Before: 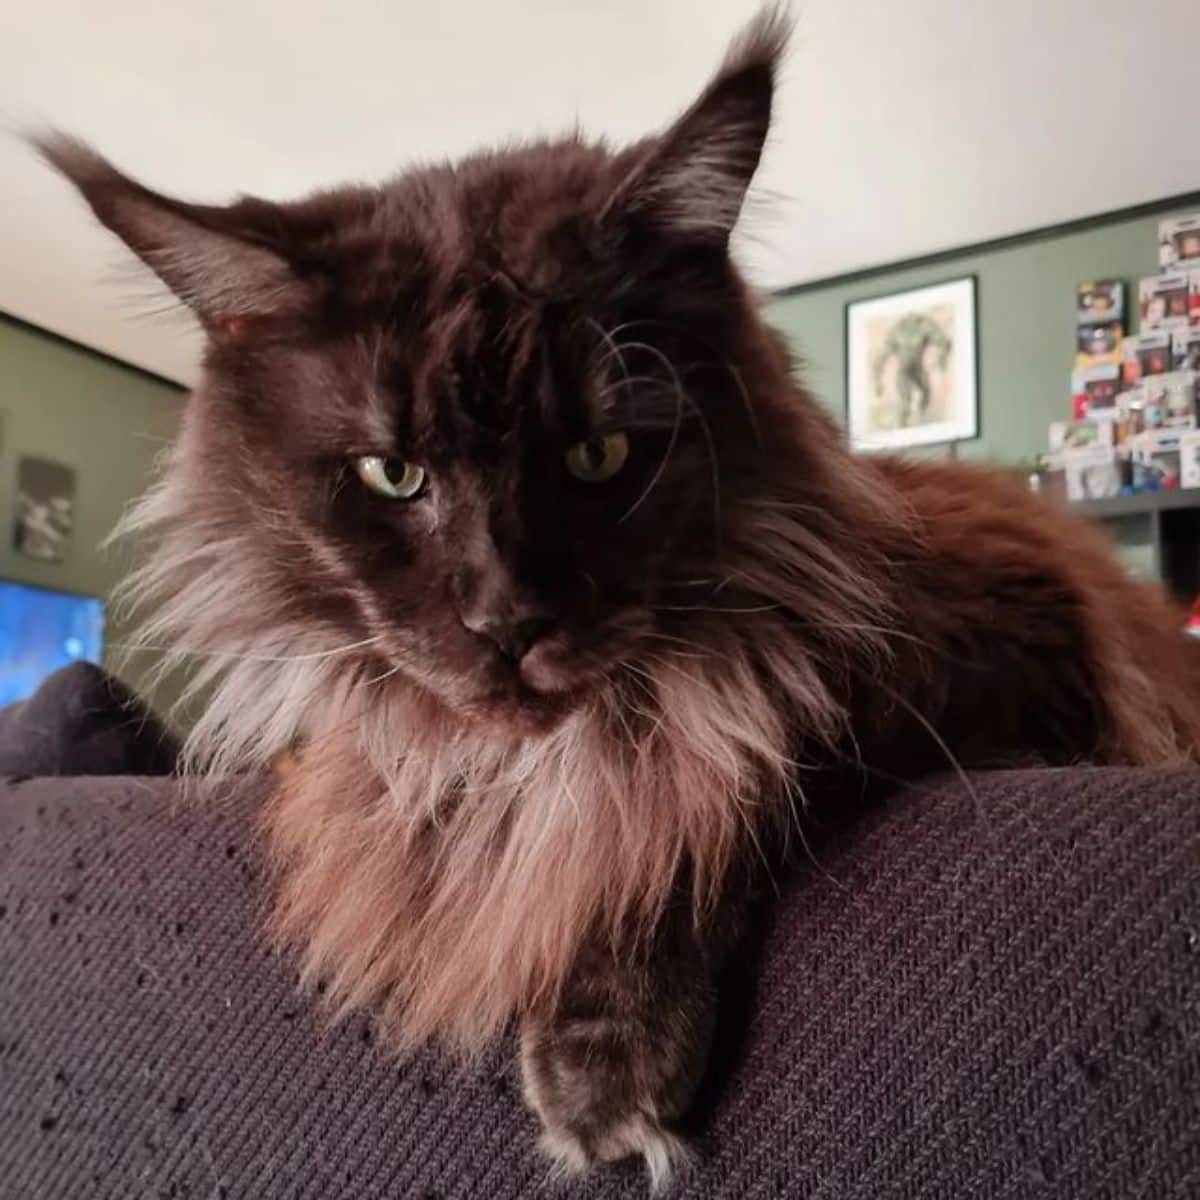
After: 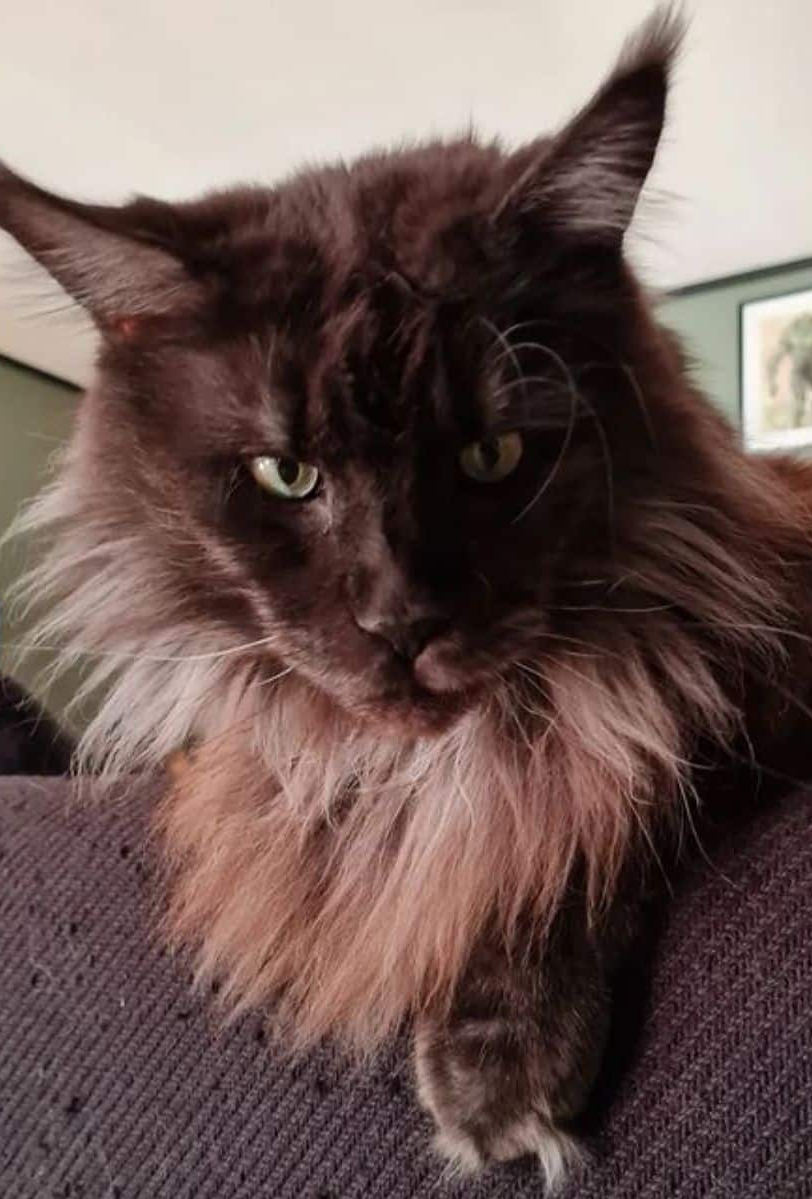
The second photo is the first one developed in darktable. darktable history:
crop and rotate: left 8.873%, right 23.429%
